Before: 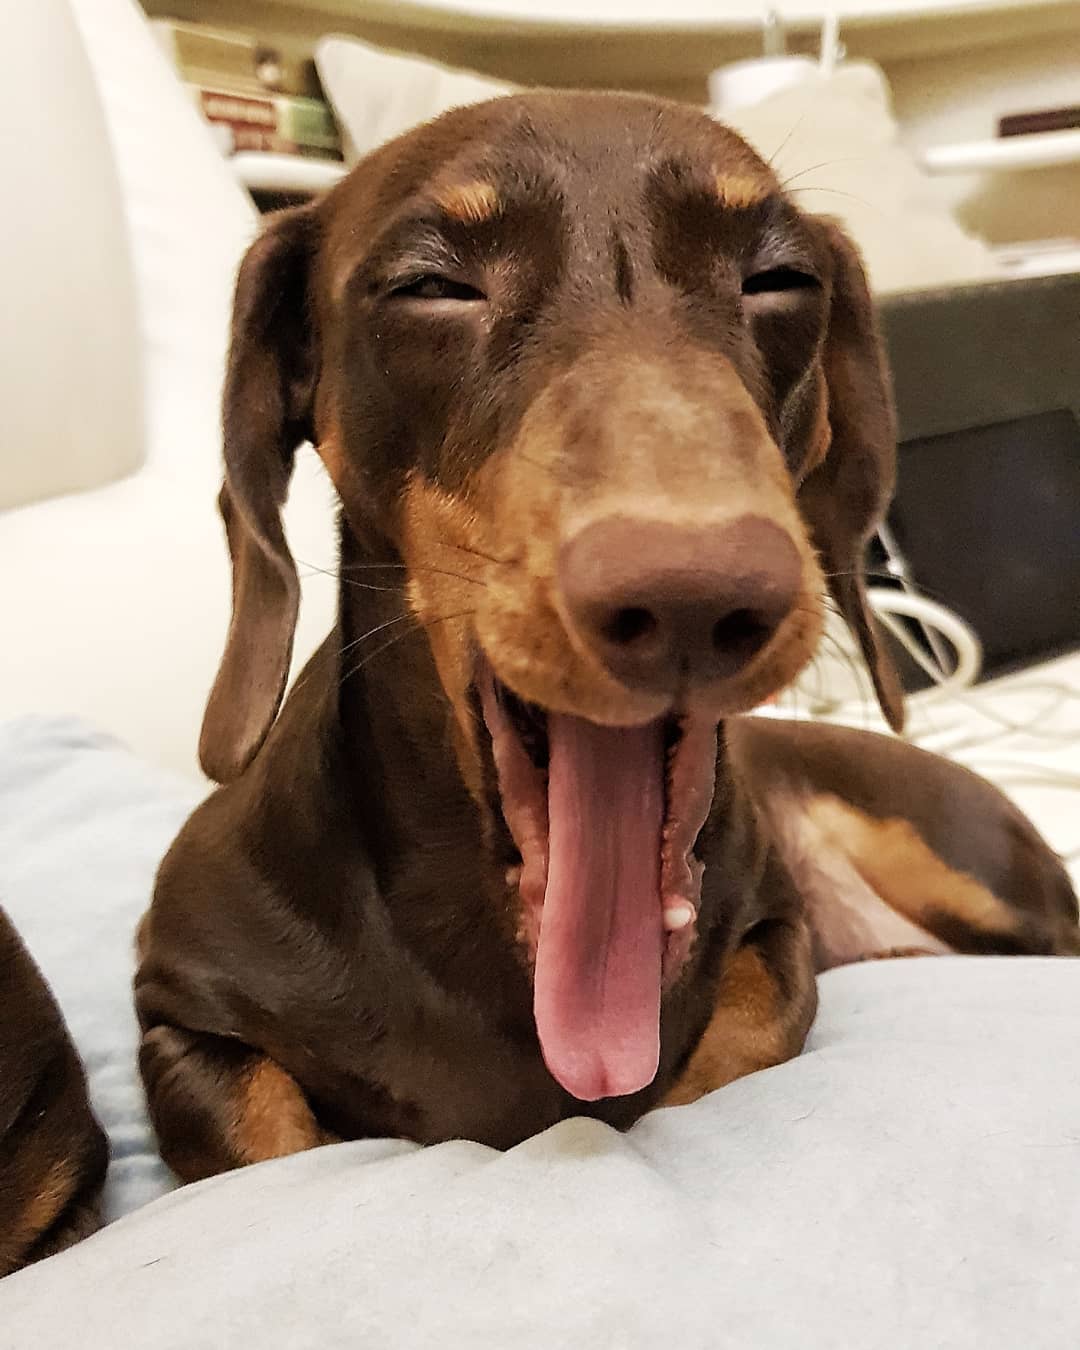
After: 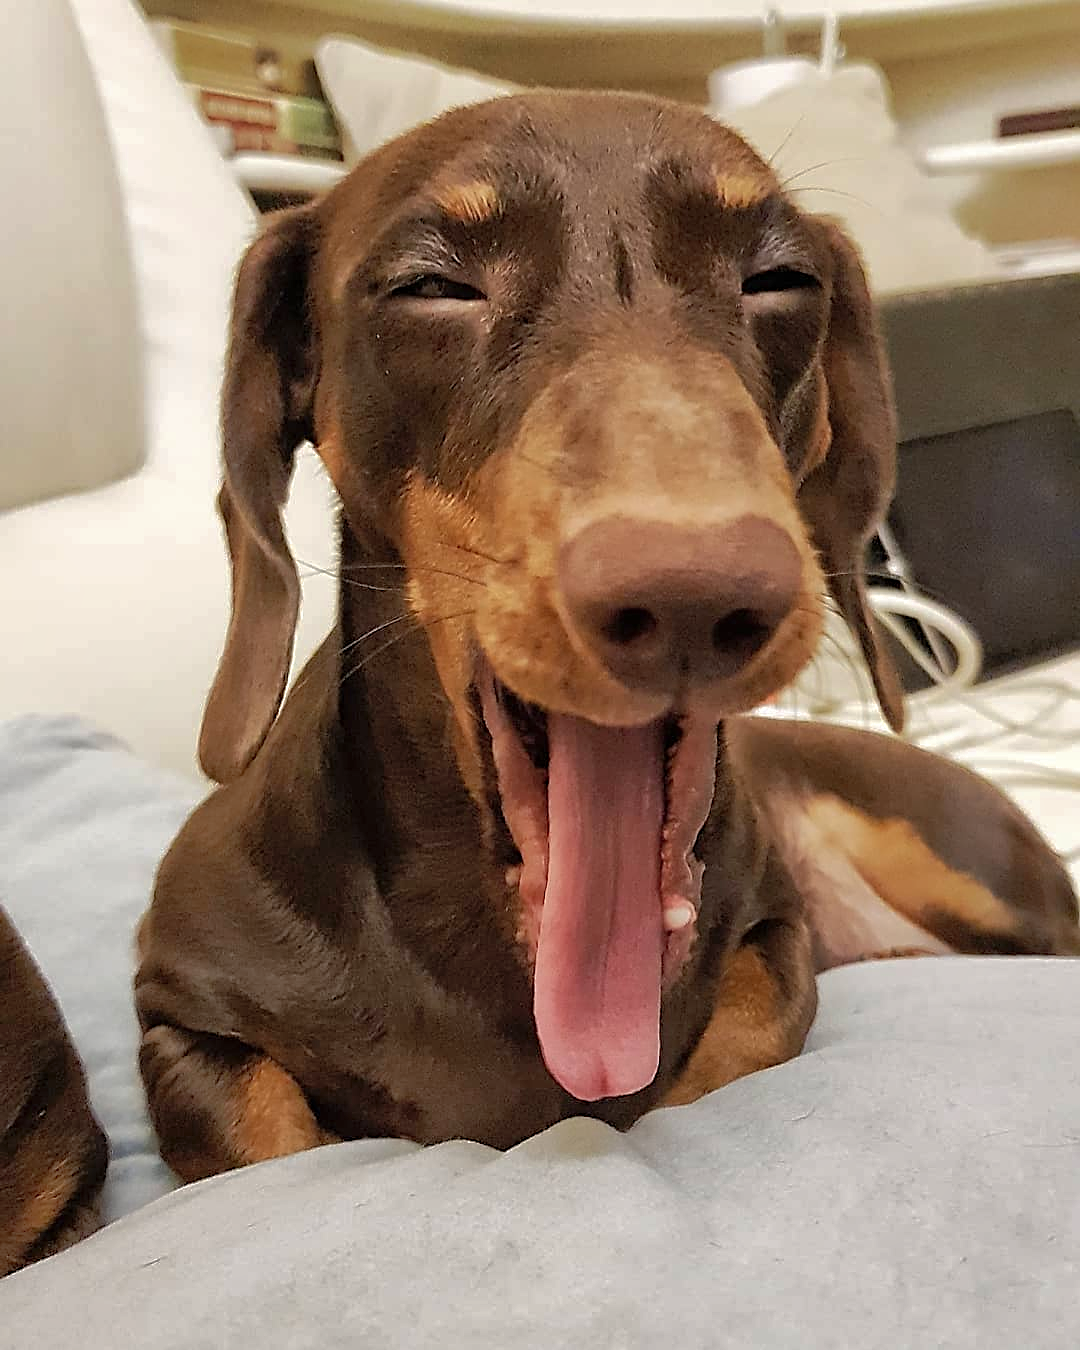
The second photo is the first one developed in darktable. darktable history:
sharpen: on, module defaults
shadows and highlights: highlights -59.93
